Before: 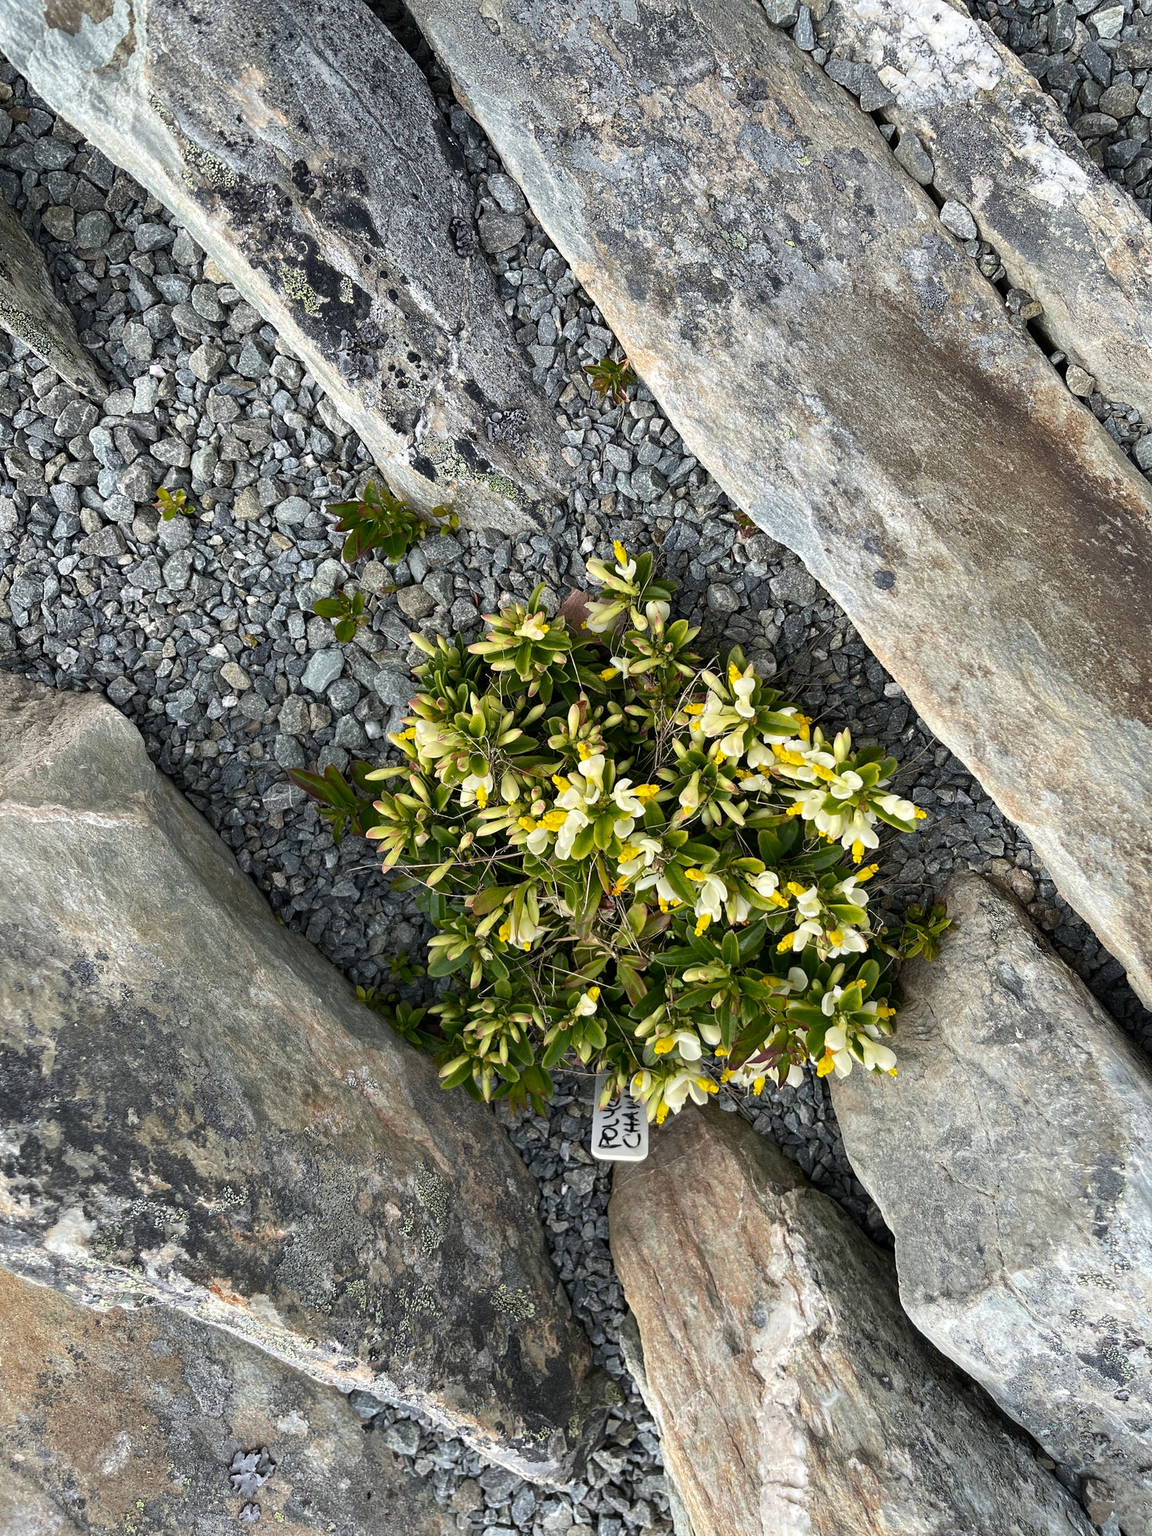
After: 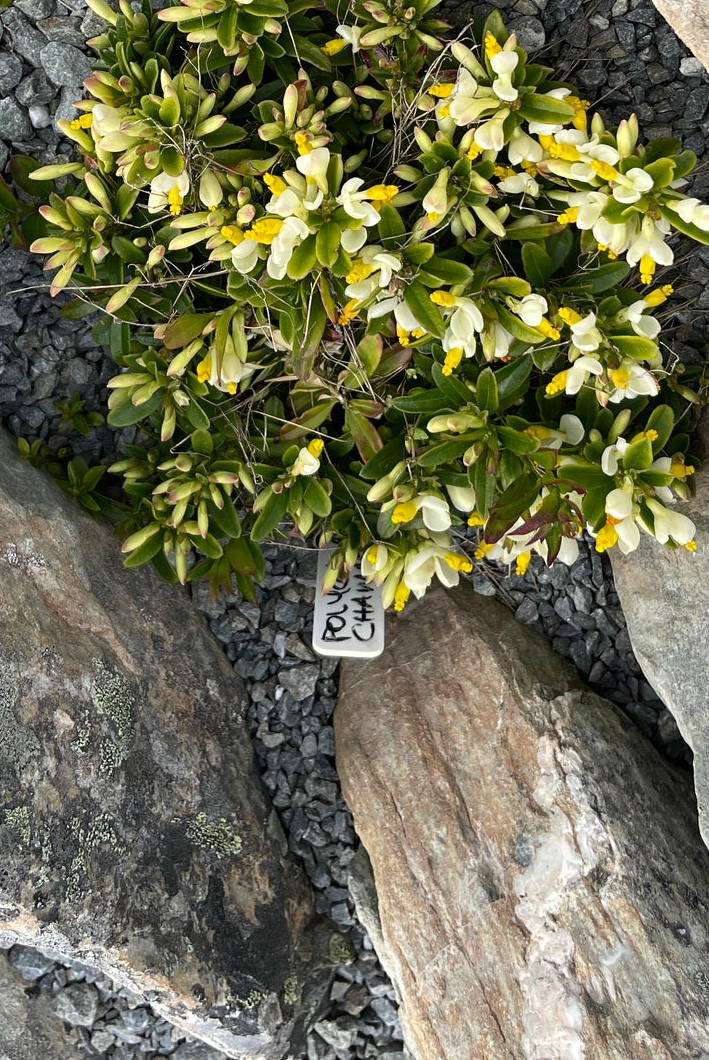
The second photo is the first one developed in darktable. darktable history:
crop: left 29.716%, top 41.47%, right 21.205%, bottom 3.507%
